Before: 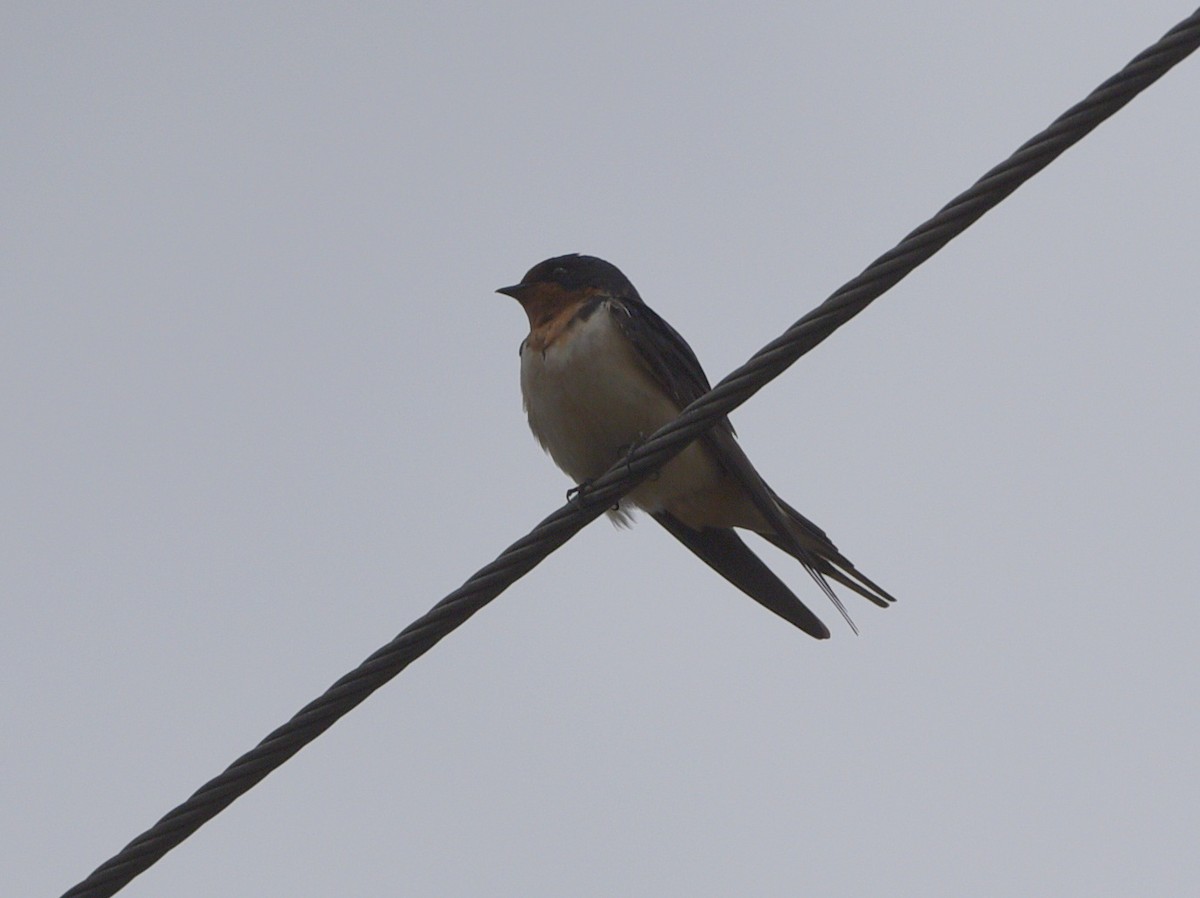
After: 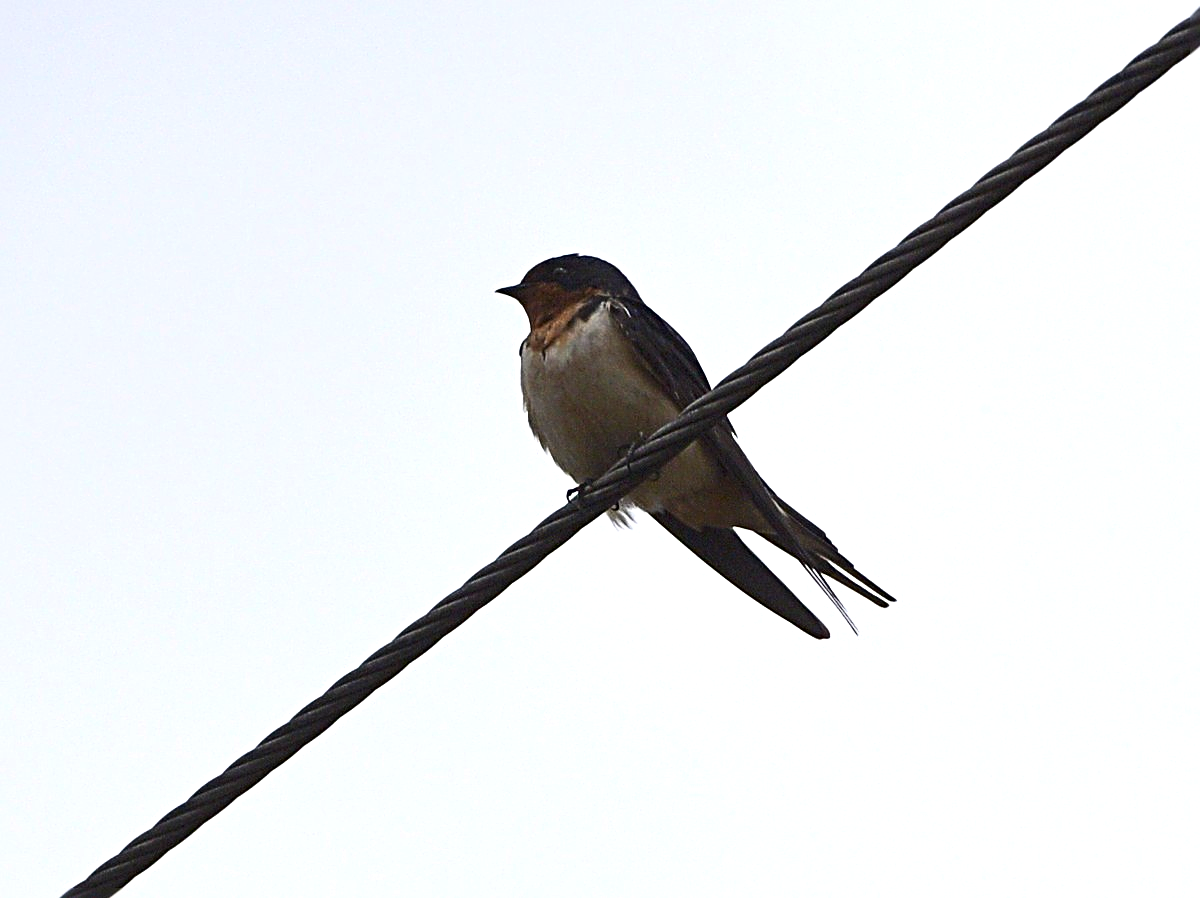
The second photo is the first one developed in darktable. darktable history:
contrast brightness saturation: contrast 0.193, brightness -0.111, saturation 0.213
exposure: black level correction 0, exposure 1.096 EV, compensate highlight preservation false
local contrast: highlights 104%, shadows 100%, detail 119%, midtone range 0.2
sharpen: radius 3.74, amount 0.92
